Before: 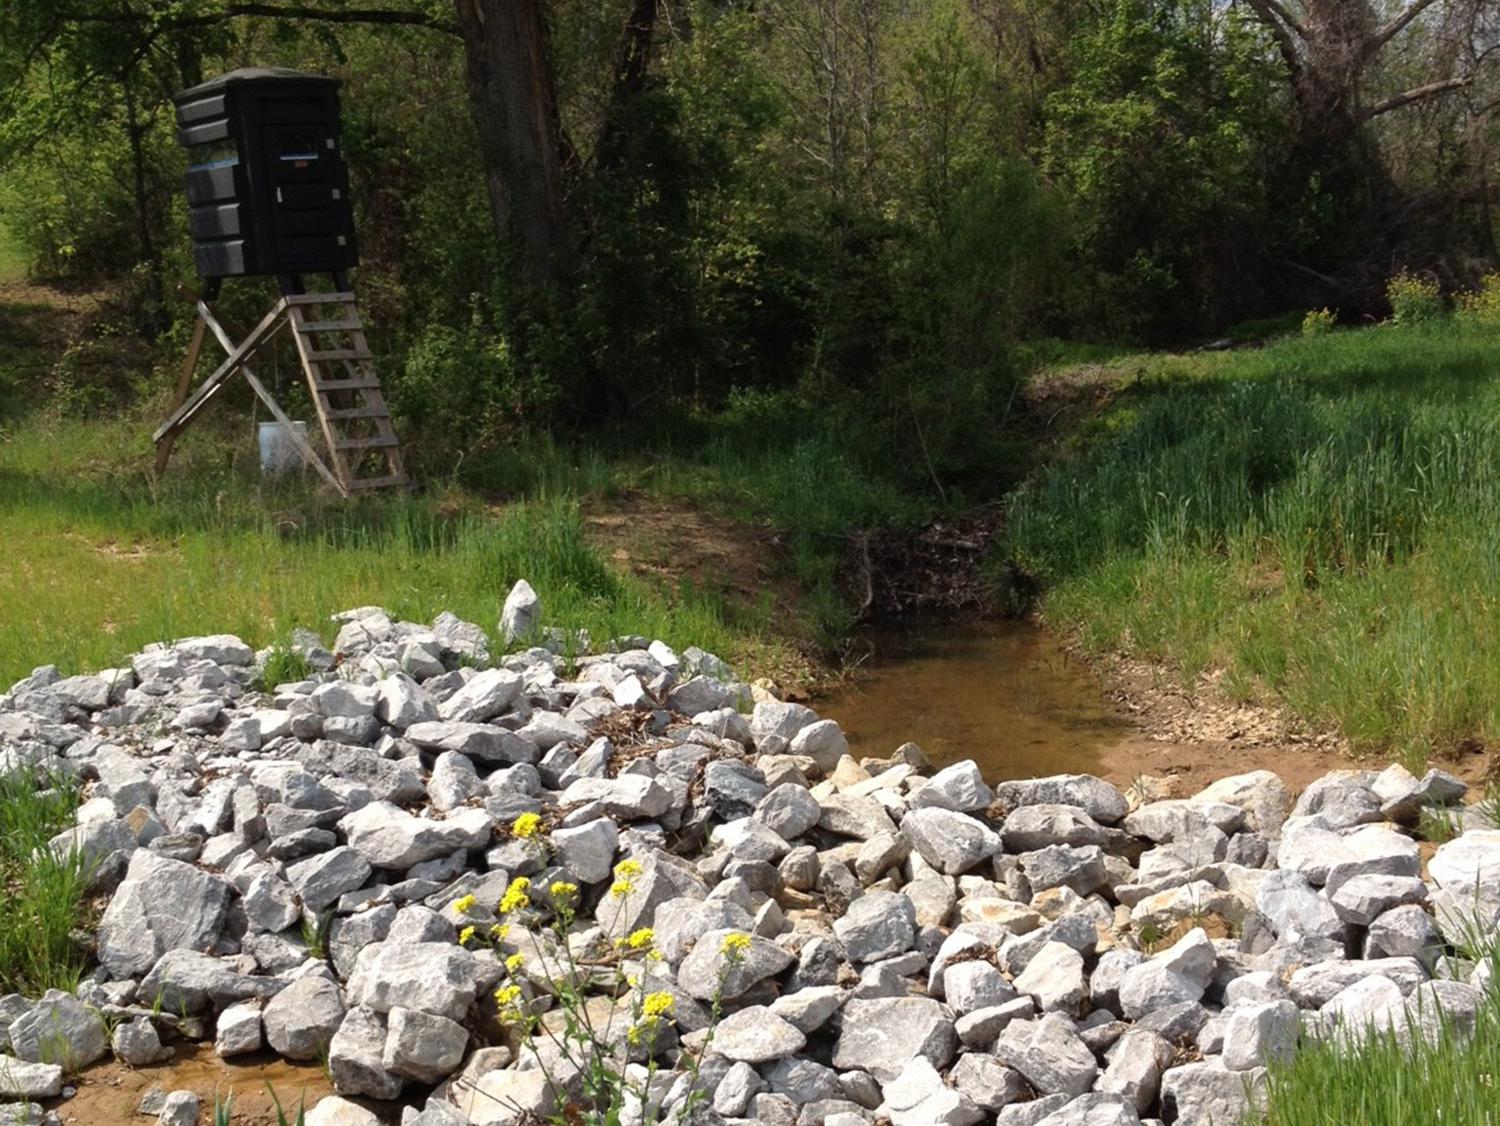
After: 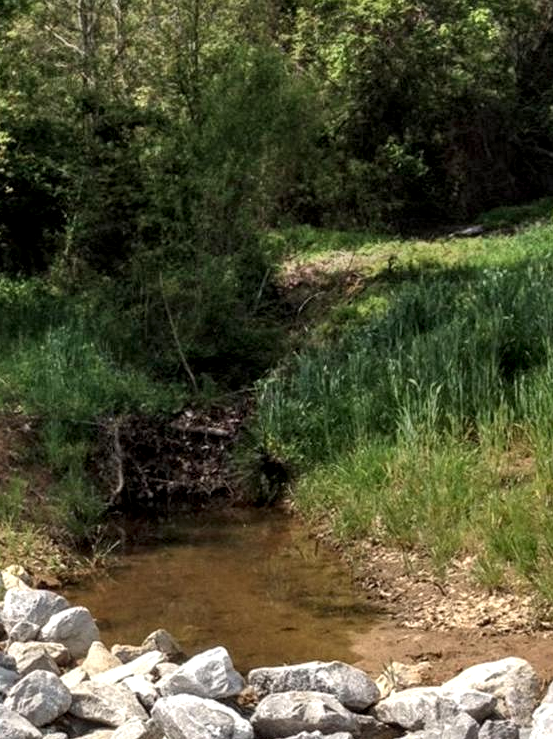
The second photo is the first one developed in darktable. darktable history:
local contrast: detail 144%
shadows and highlights: shadows 52.42, soften with gaussian
crop and rotate: left 49.936%, top 10.094%, right 13.136%, bottom 24.256%
